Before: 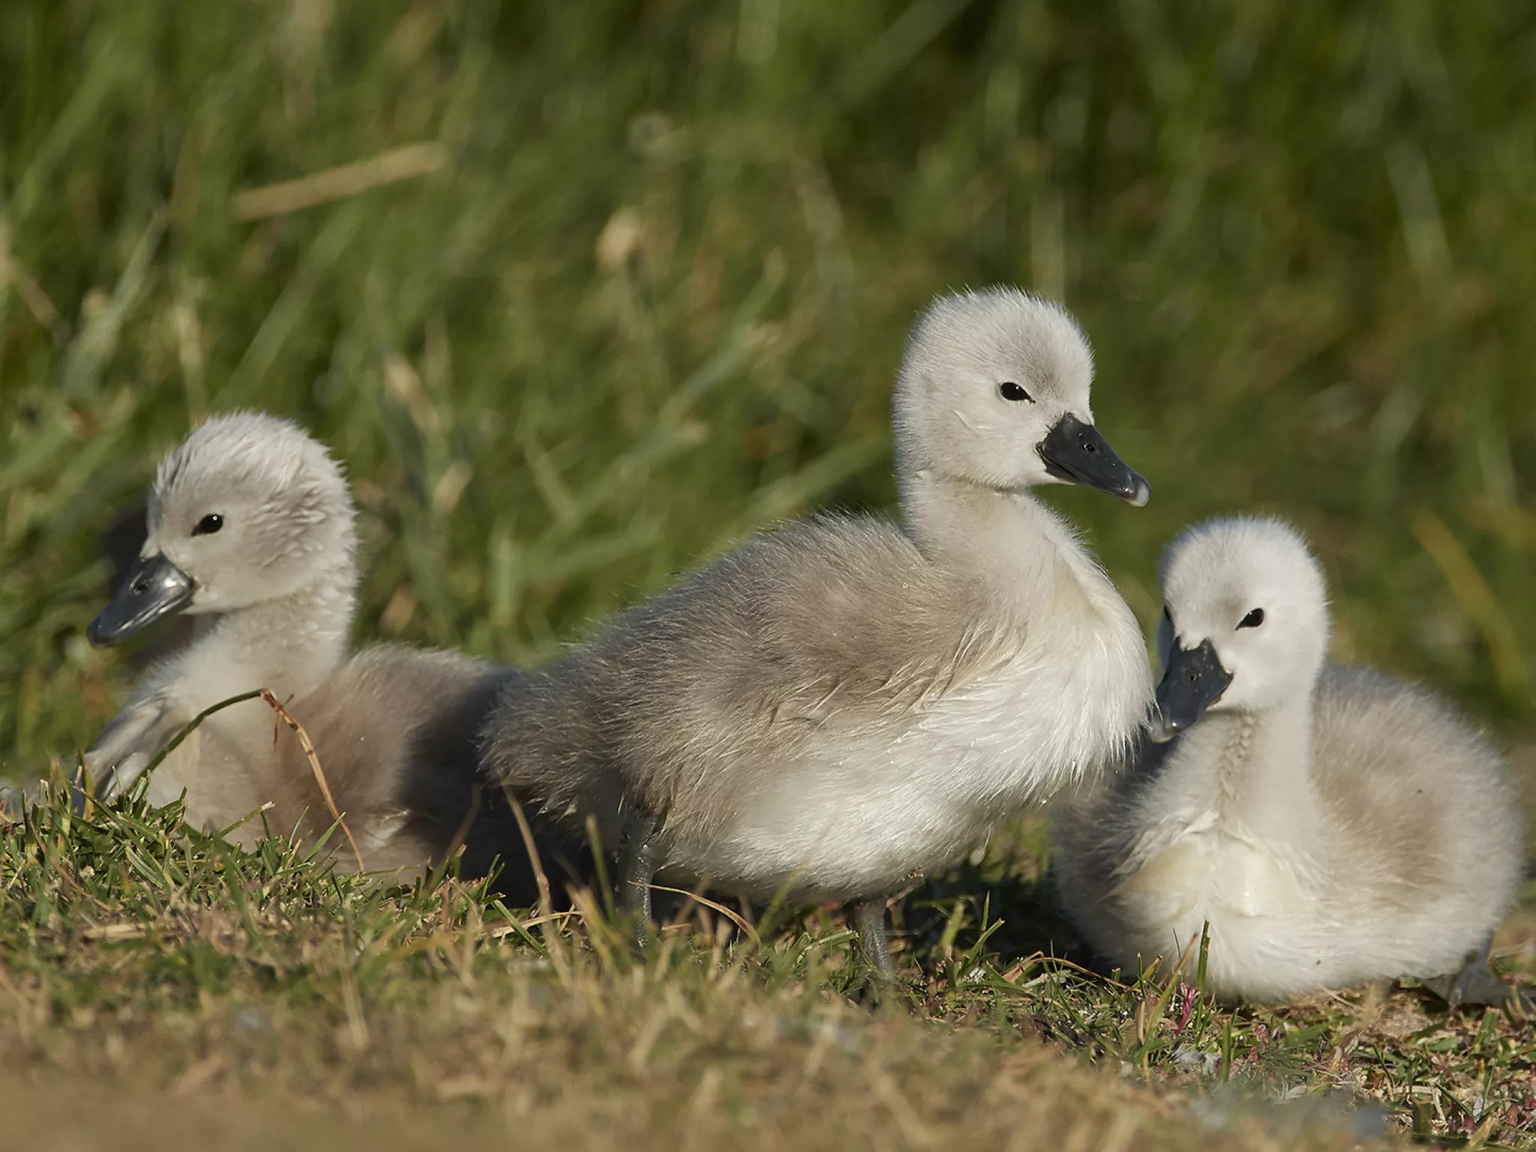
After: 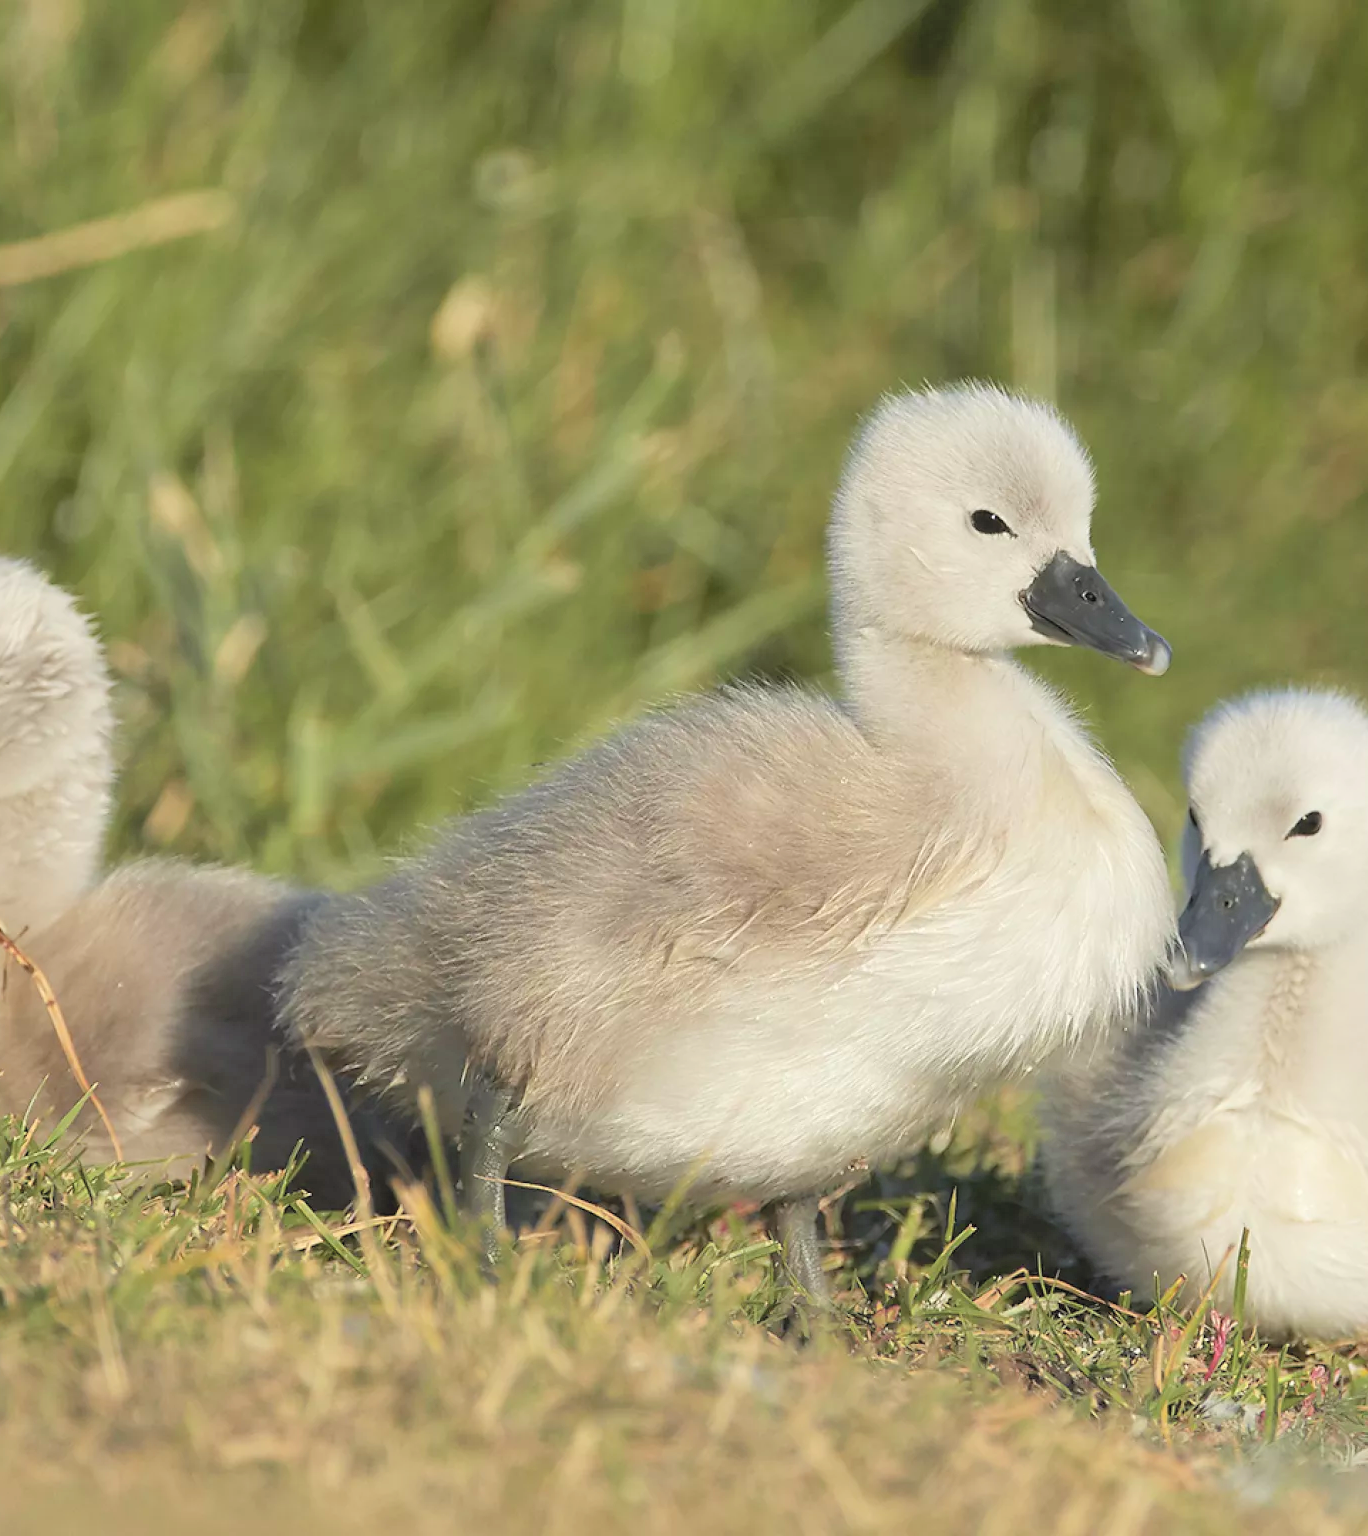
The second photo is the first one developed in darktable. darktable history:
global tonemap: drago (0.7, 100)
exposure: black level correction 0, exposure 0.7 EV, compensate exposure bias true, compensate highlight preservation false
crop and rotate: left 17.732%, right 15.423%
levels: levels [0, 0.48, 0.961]
